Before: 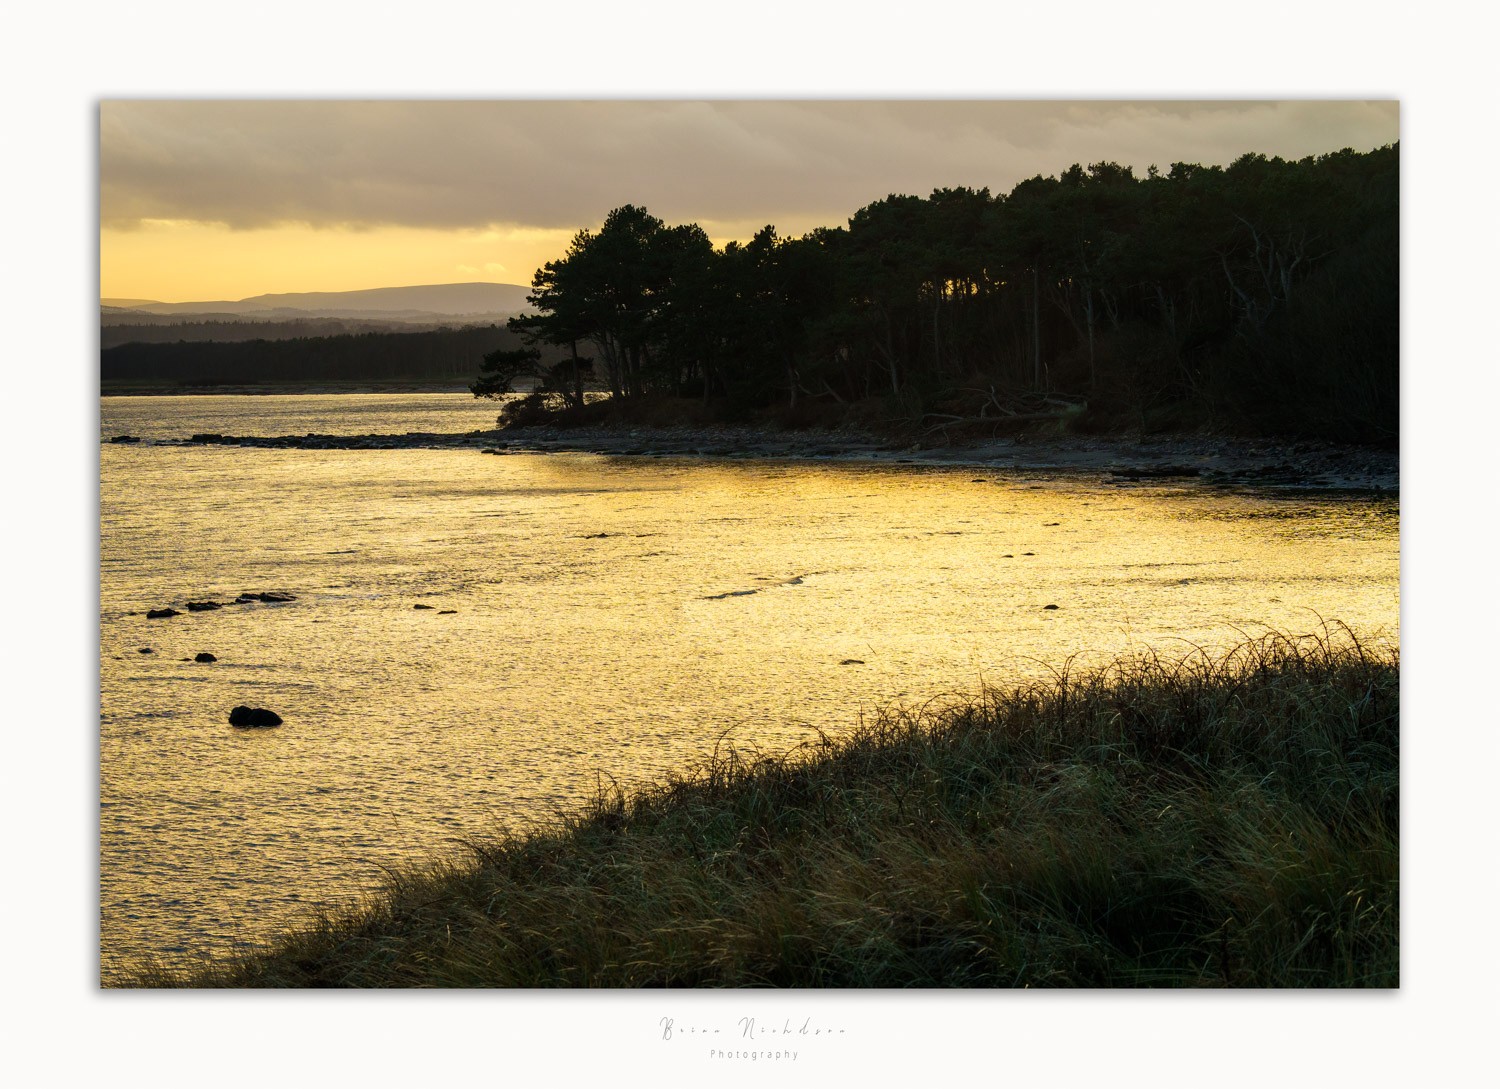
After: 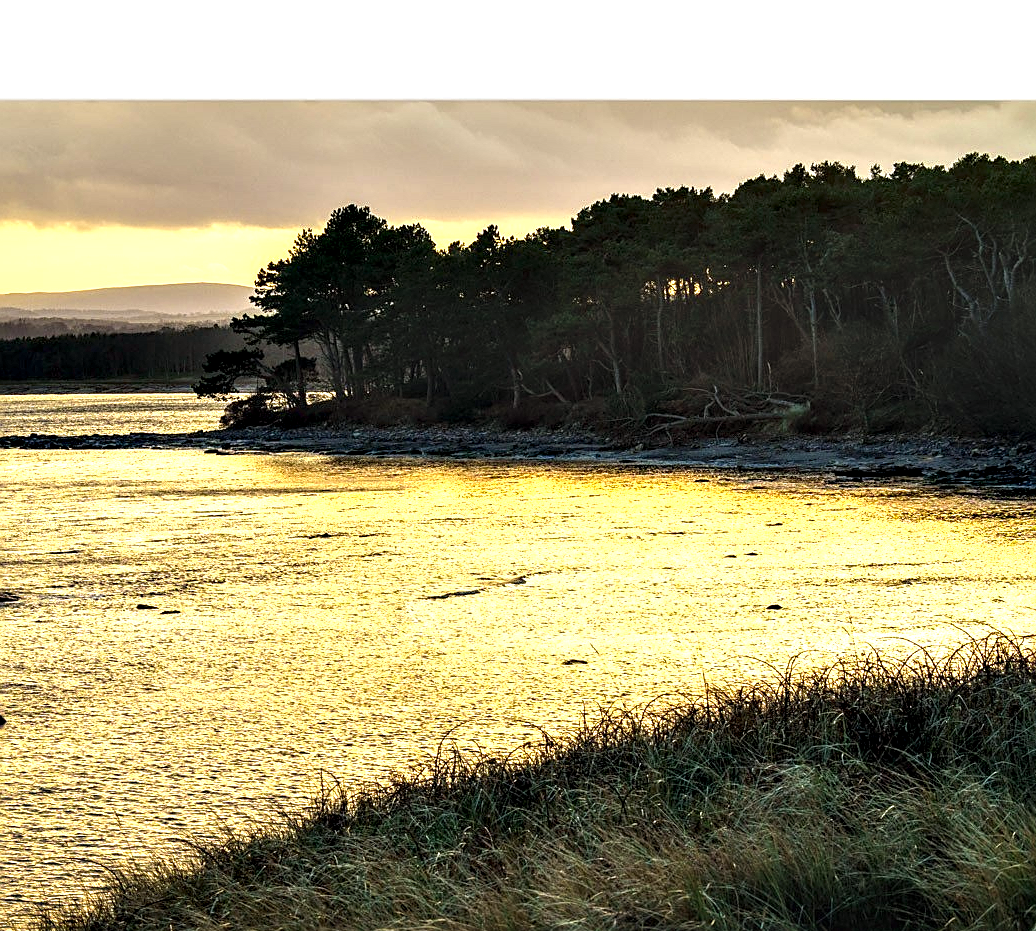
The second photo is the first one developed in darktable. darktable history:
contrast equalizer: octaves 7, y [[0.6 ×6], [0.55 ×6], [0 ×6], [0 ×6], [0 ×6]]
exposure: black level correction 0, exposure 0.695 EV, compensate highlight preservation false
sharpen: on, module defaults
local contrast: on, module defaults
crop: left 18.503%, right 12.411%, bottom 14.481%
